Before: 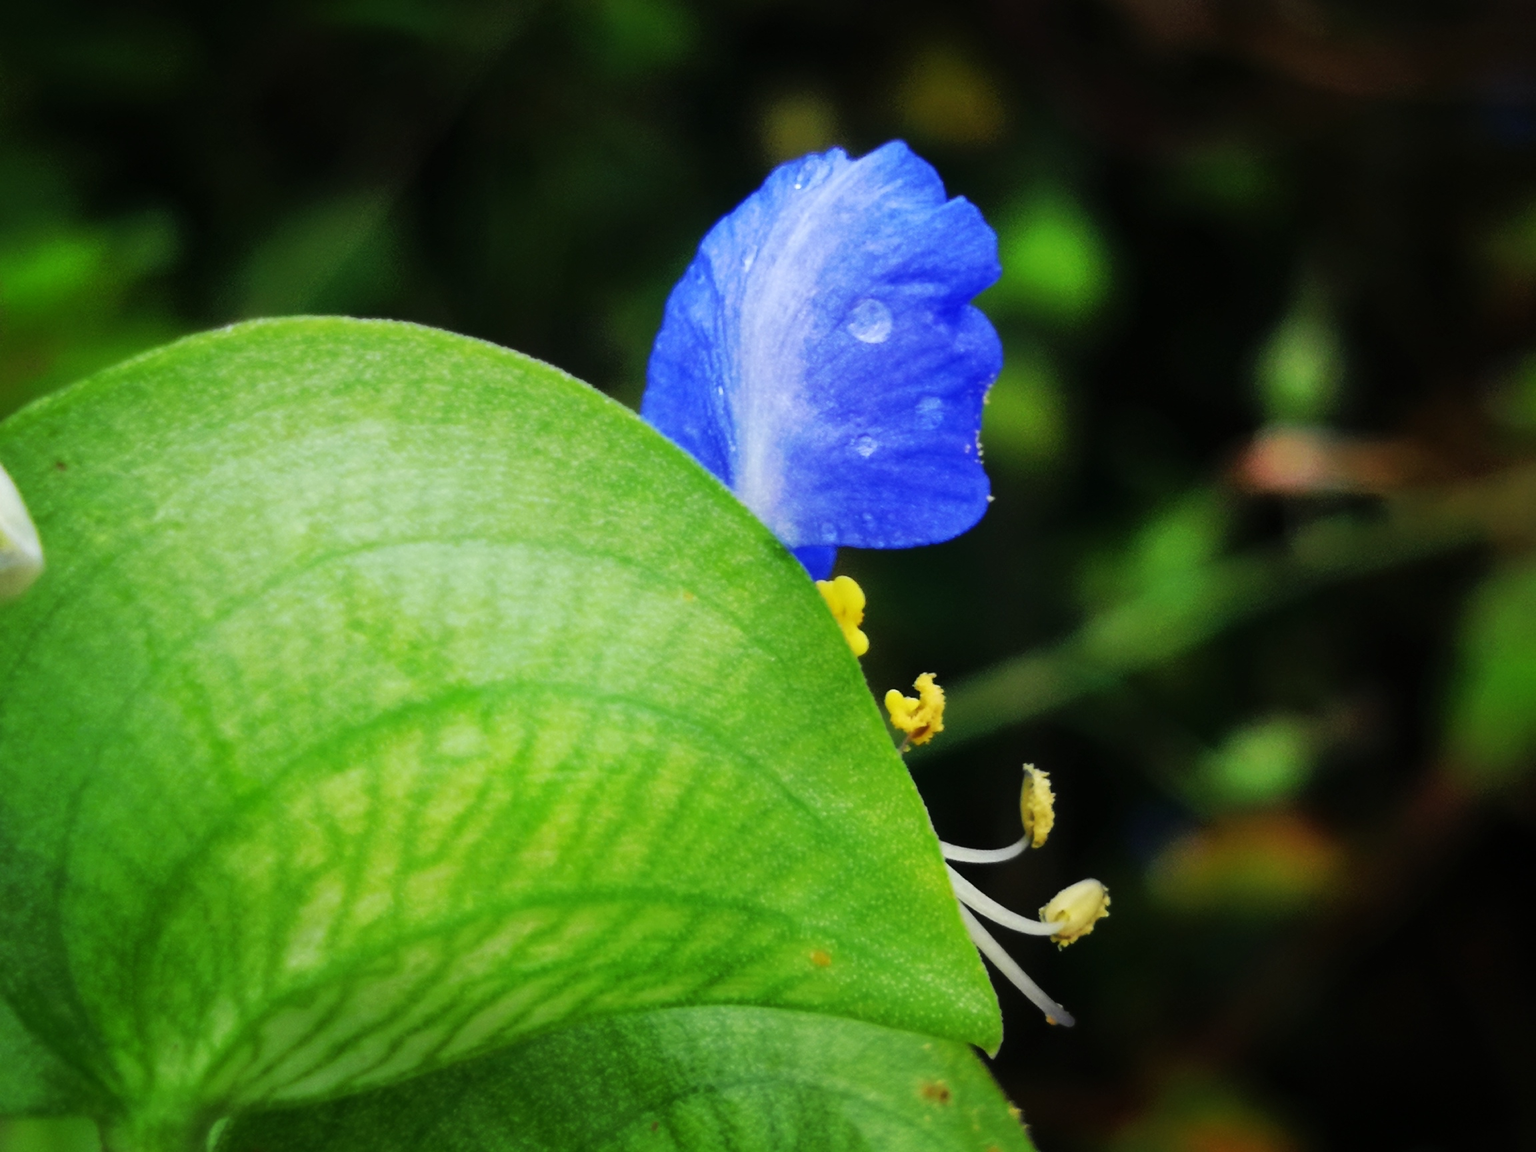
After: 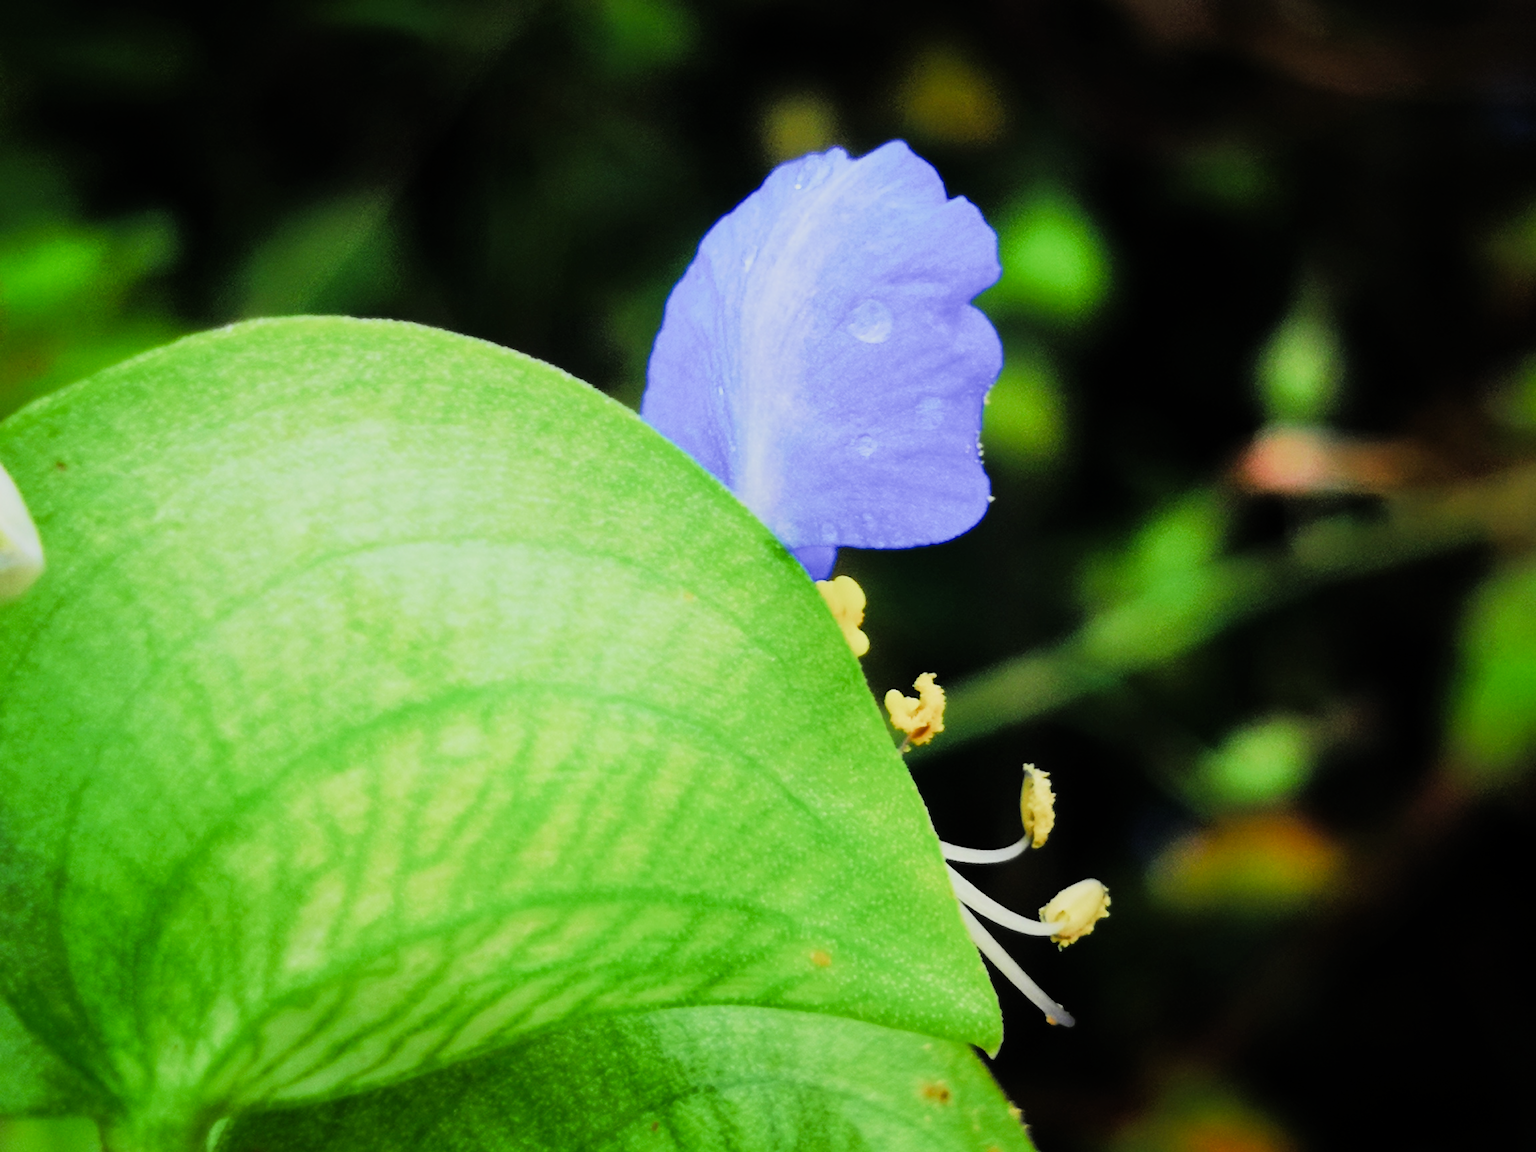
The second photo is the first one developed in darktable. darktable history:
exposure: black level correction 0, exposure 0.9 EV, compensate exposure bias true, compensate highlight preservation false
filmic rgb: middle gray luminance 28.87%, black relative exposure -10.34 EV, white relative exposure 5.5 EV, target black luminance 0%, hardness 3.91, latitude 1.6%, contrast 1.123, highlights saturation mix 4.84%, shadows ↔ highlights balance 14.65%, color science v5 (2021), contrast in shadows safe, contrast in highlights safe
